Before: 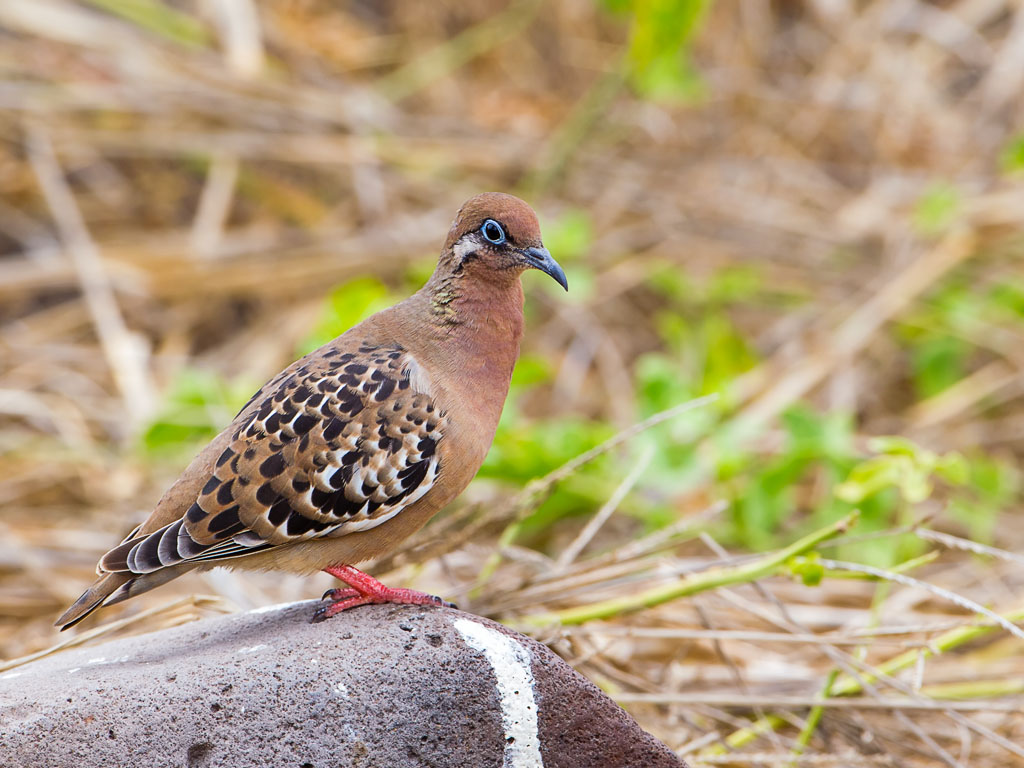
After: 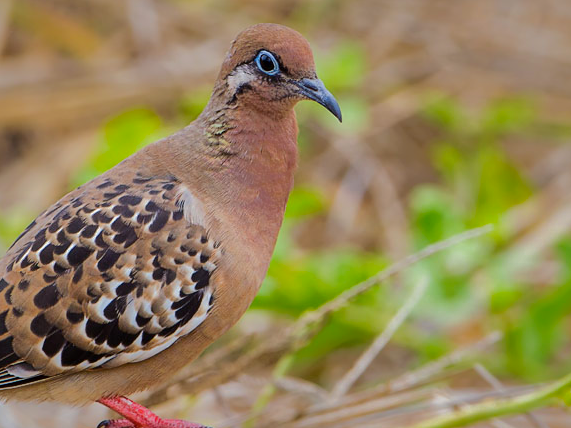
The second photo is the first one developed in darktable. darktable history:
crop and rotate: left 22.13%, top 22.054%, right 22.026%, bottom 22.102%
shadows and highlights: shadows -19.91, highlights -73.15
exposure: exposure -0.021 EV, compensate highlight preservation false
